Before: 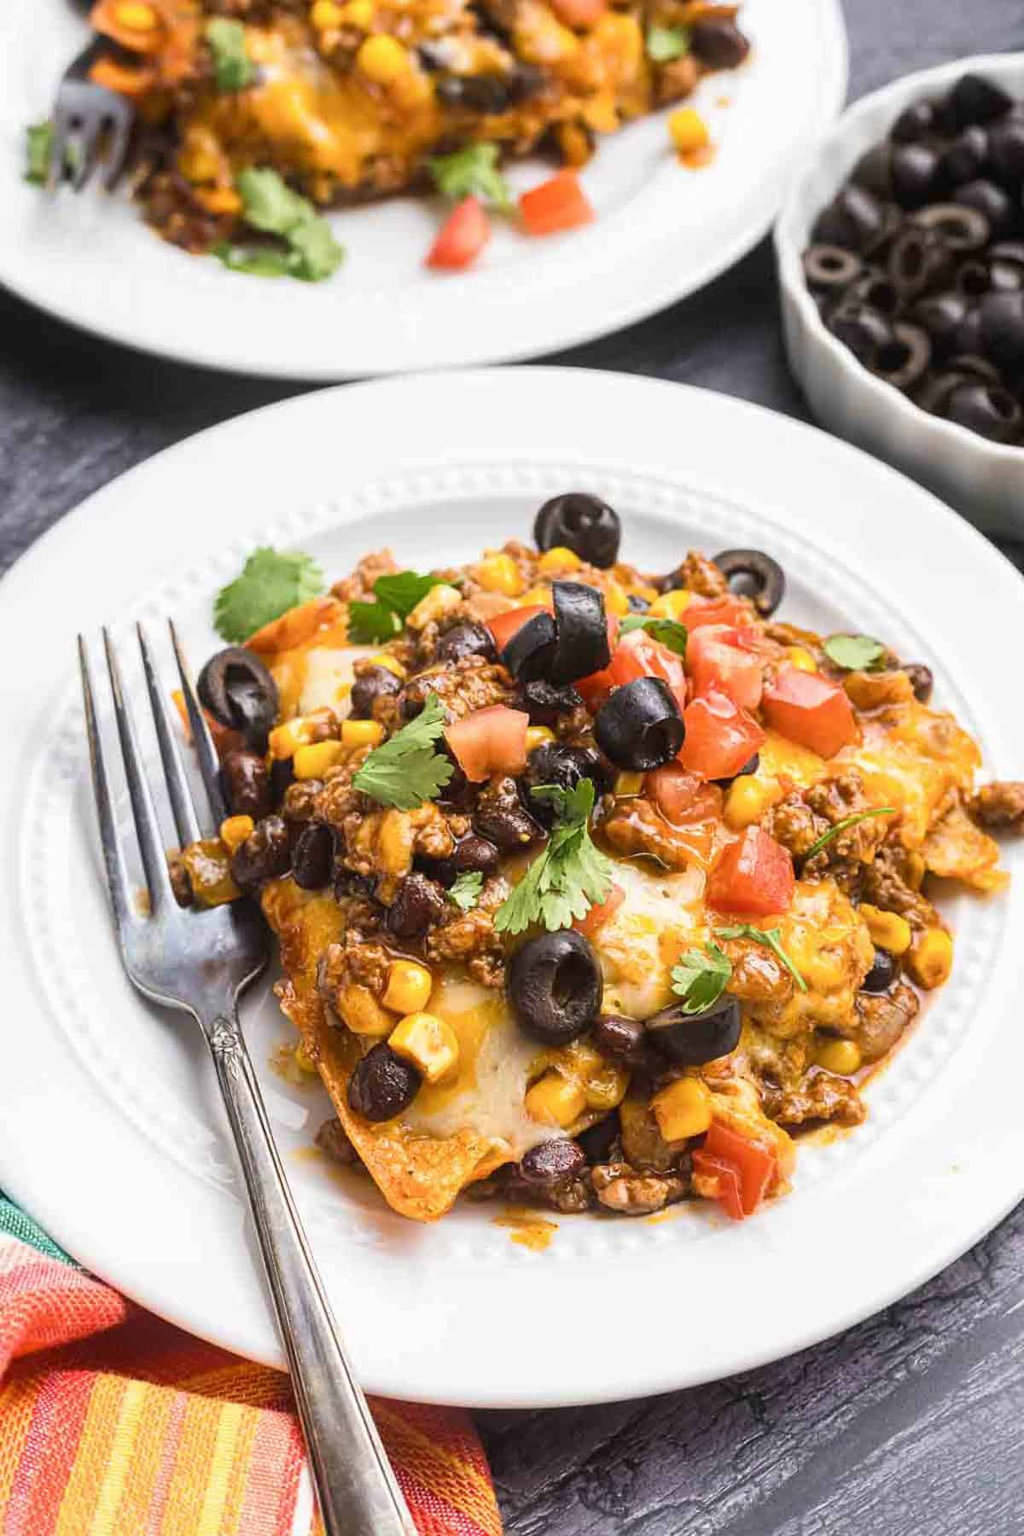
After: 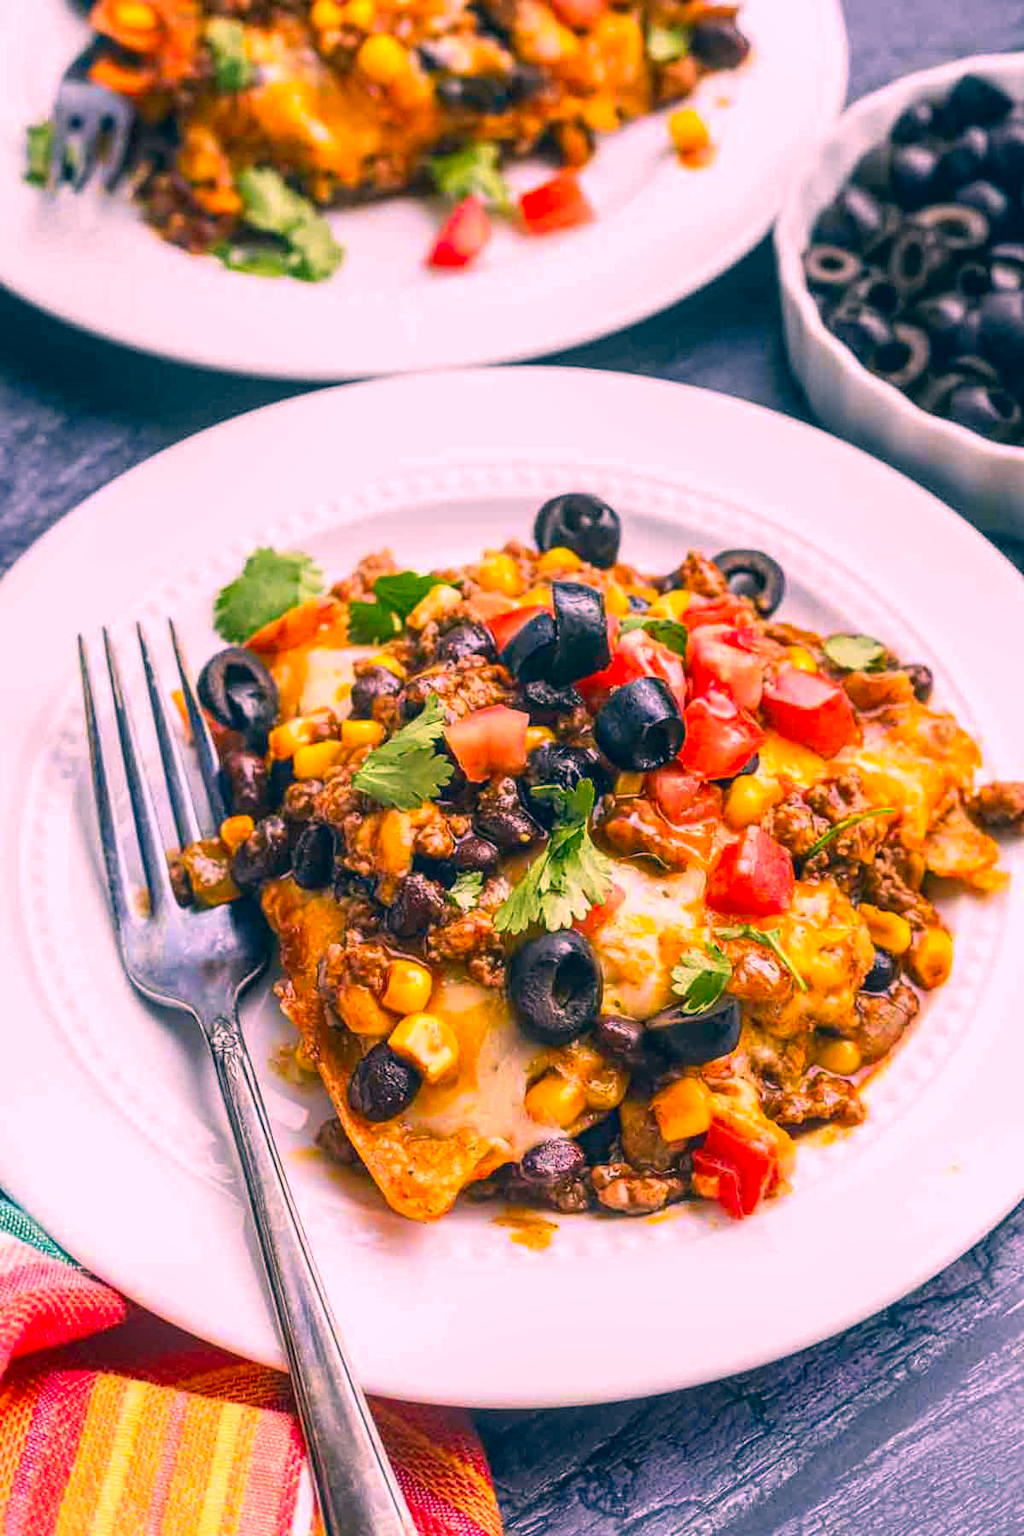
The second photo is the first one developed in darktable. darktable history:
color correction: highlights a* 16.91, highlights b* 0.344, shadows a* -14.7, shadows b* -14.22, saturation 1.48
local contrast: on, module defaults
